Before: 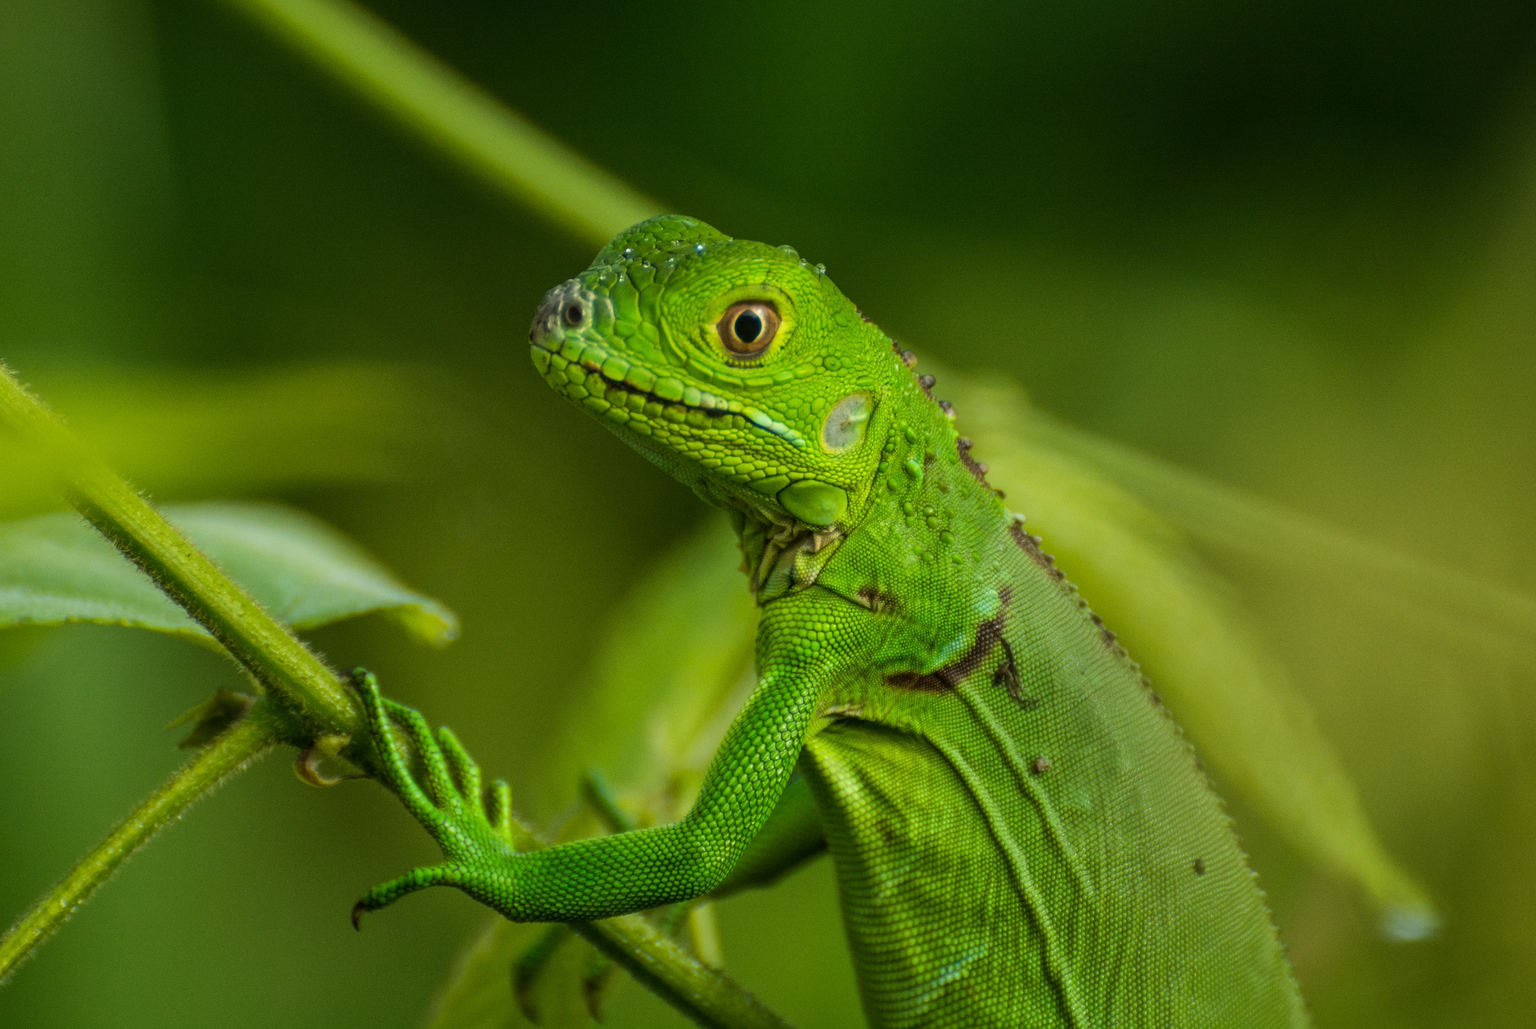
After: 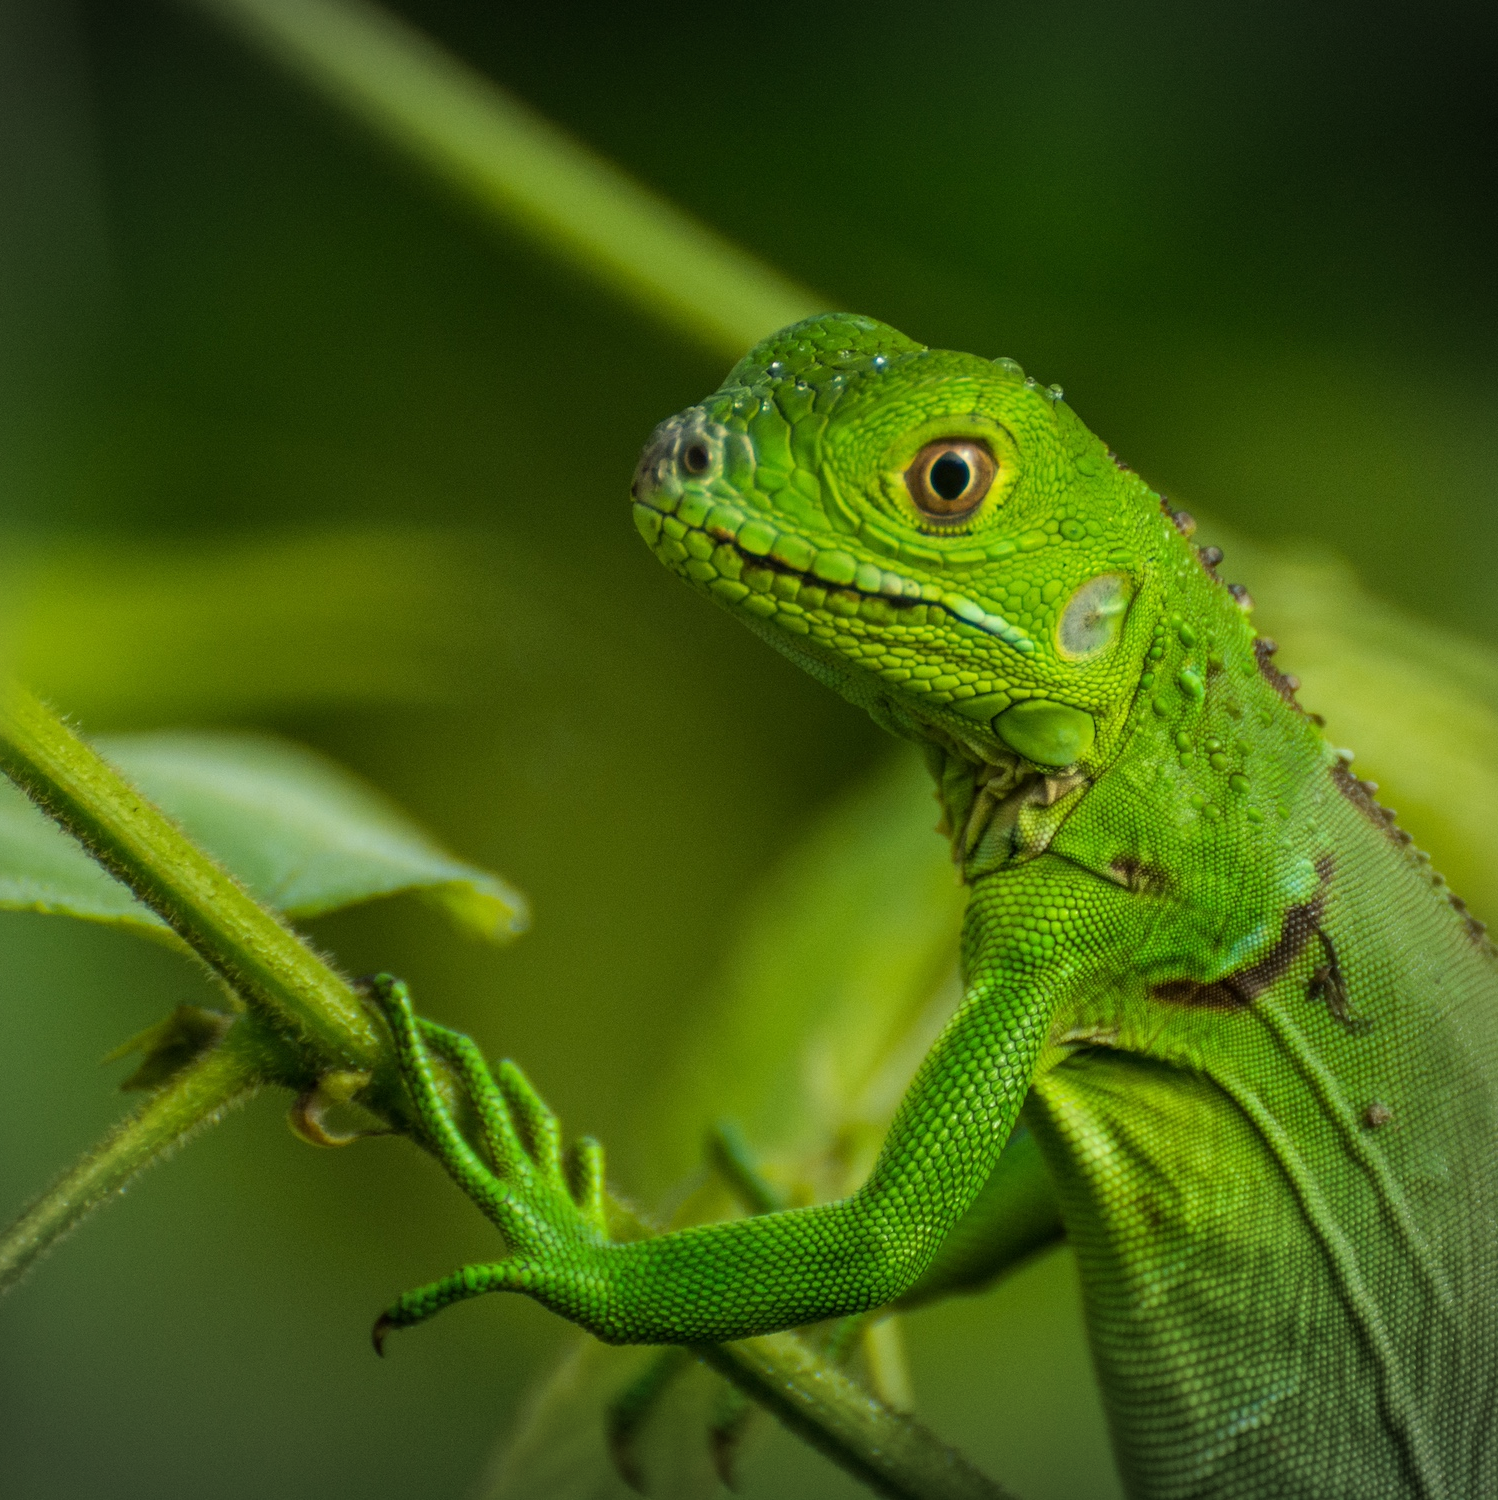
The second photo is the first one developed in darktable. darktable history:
vignetting: fall-off start 97.13%, brightness -0.479, width/height ratio 1.184
crop and rotate: left 6.294%, right 26.728%
